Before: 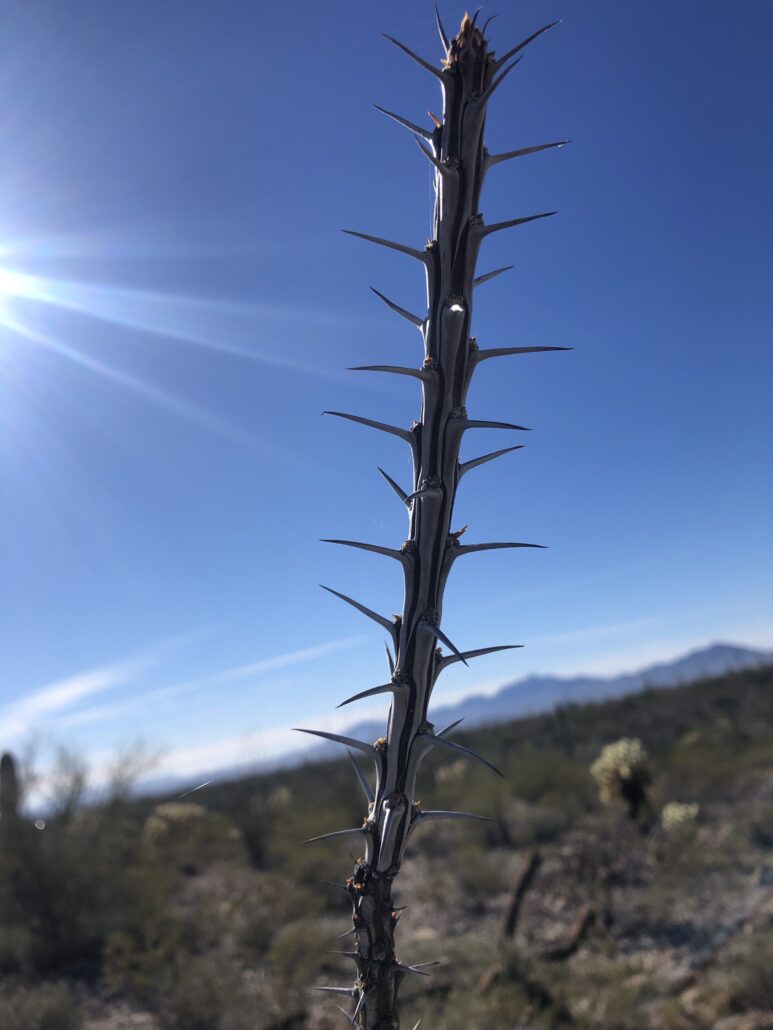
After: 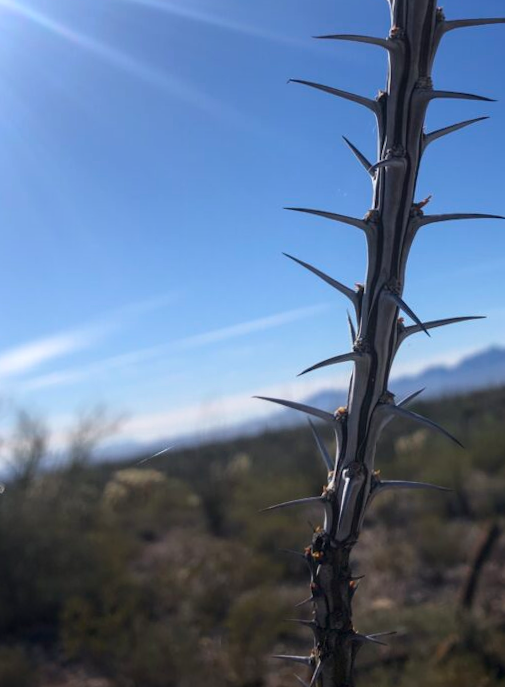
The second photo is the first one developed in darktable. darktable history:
local contrast: detail 110%
crop and rotate: angle -0.873°, left 3.788%, top 31.858%, right 29.553%
shadows and highlights: shadows -70.31, highlights 34.29, soften with gaussian
